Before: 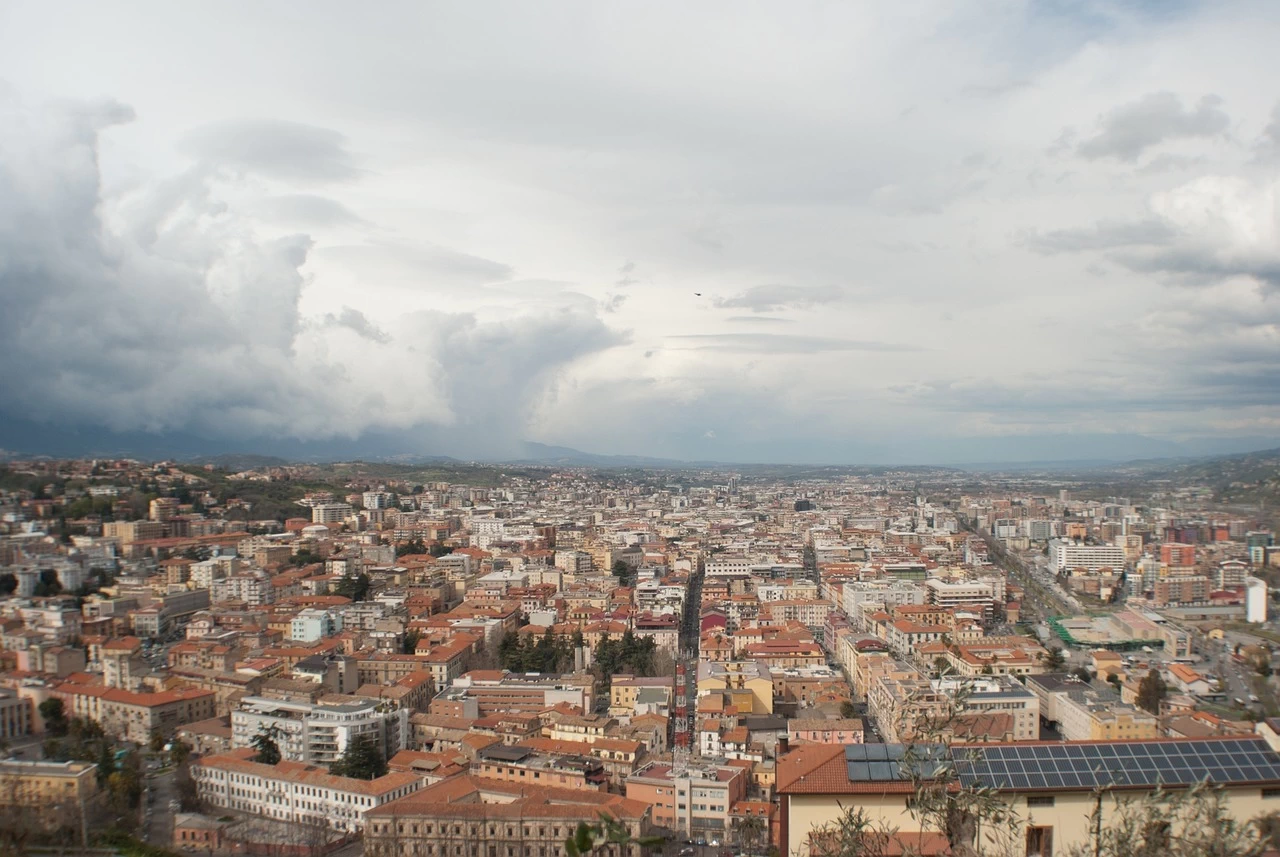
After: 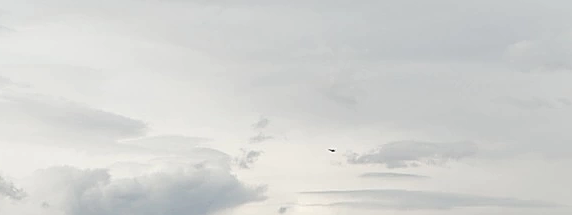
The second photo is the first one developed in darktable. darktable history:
crop: left 28.633%, top 16.816%, right 26.656%, bottom 58.033%
shadows and highlights: shadows 36.37, highlights -27.44, highlights color adjustment 31.43%, soften with gaussian
sharpen: on, module defaults
